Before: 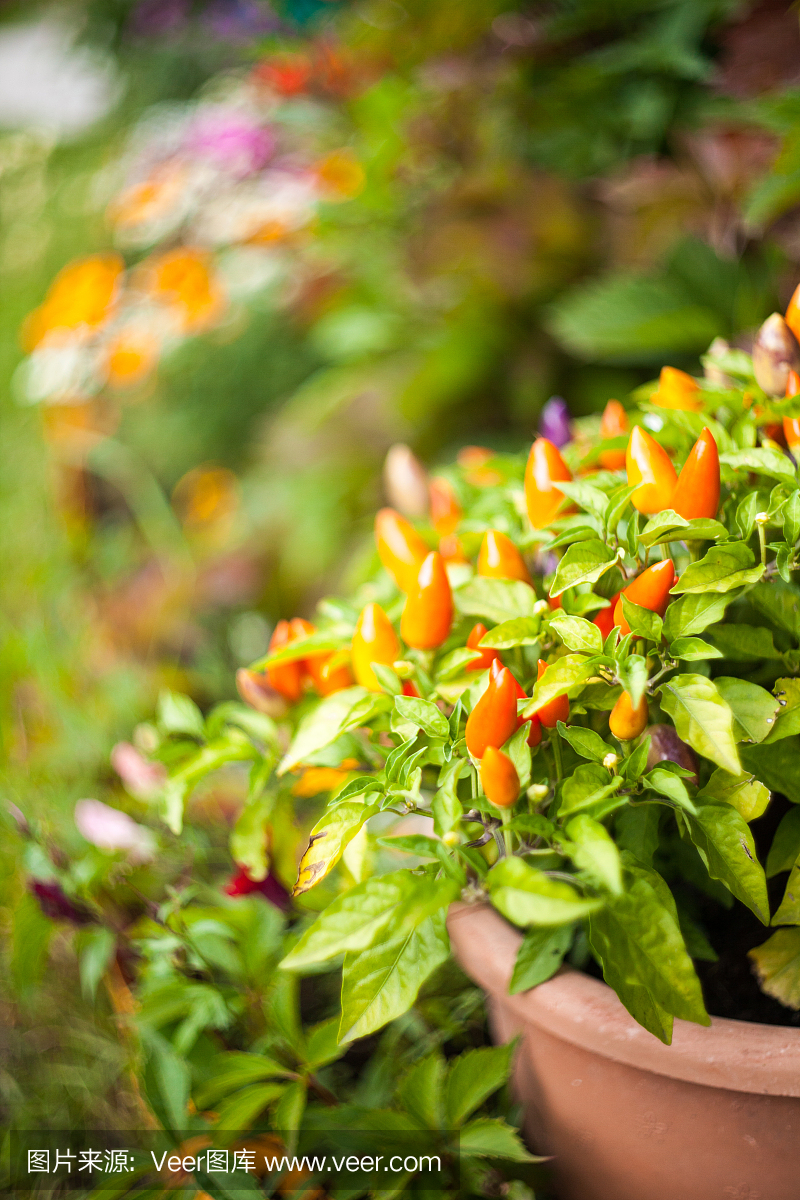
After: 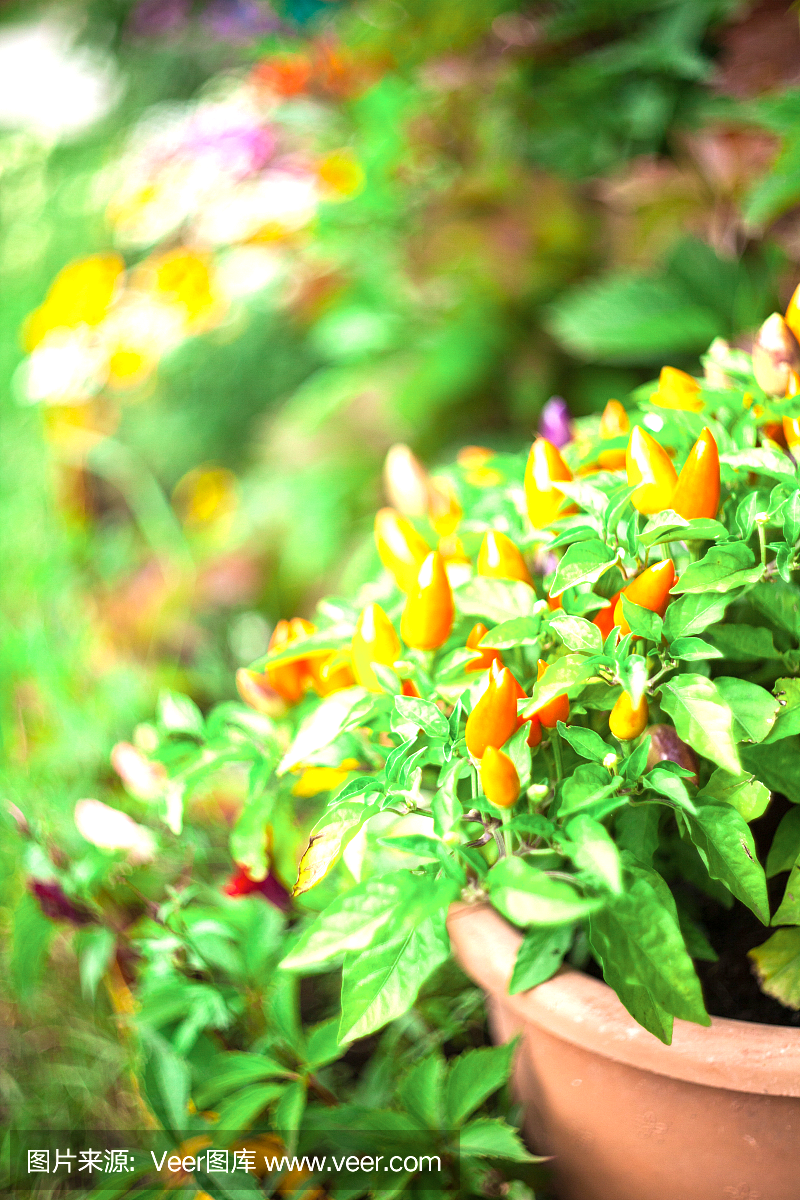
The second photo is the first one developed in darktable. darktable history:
exposure: exposure 0.943 EV, compensate highlight preservation false
color zones: curves: ch2 [(0, 0.5) (0.143, 0.517) (0.286, 0.571) (0.429, 0.522) (0.571, 0.5) (0.714, 0.5) (0.857, 0.5) (1, 0.5)]
